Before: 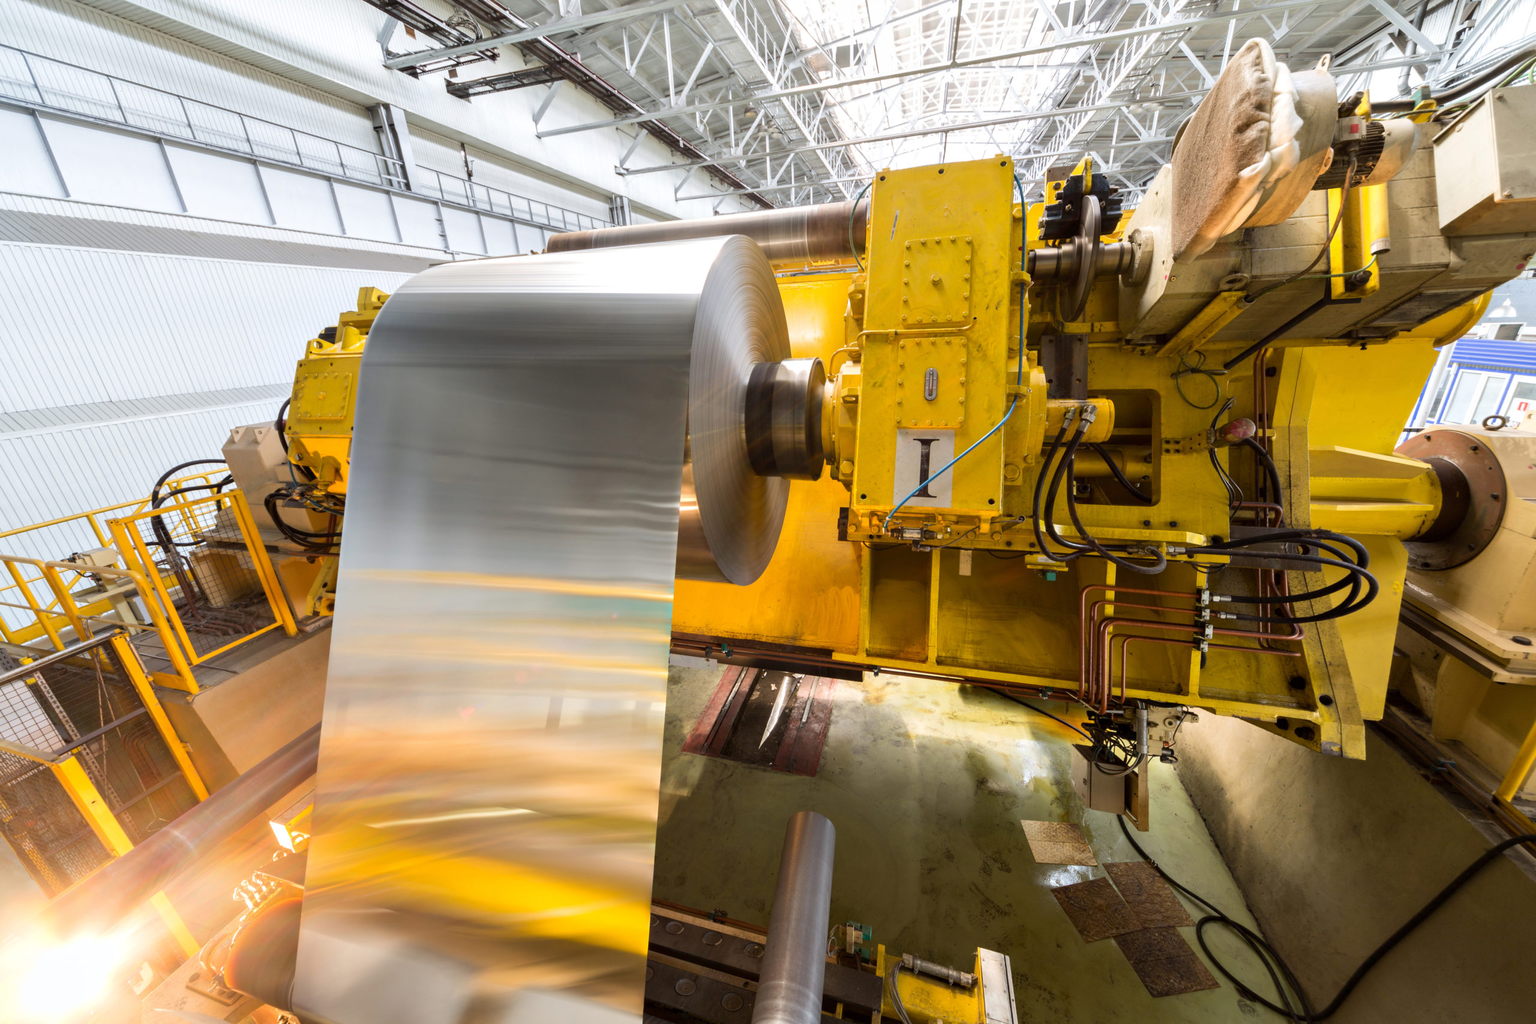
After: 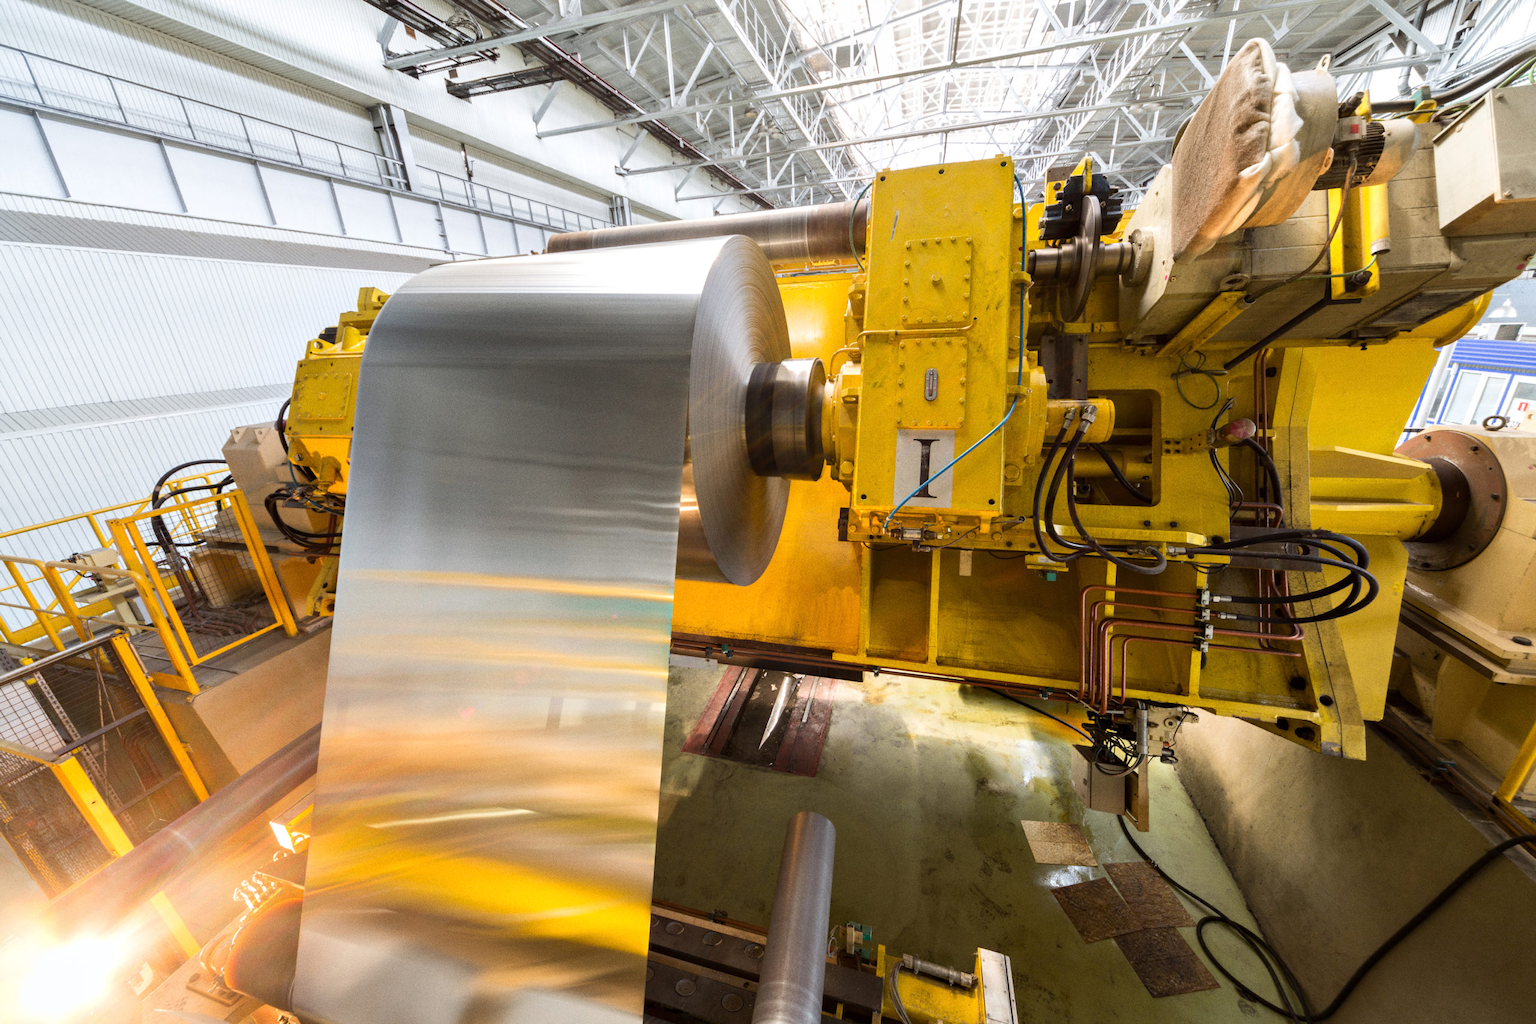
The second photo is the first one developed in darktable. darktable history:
tone equalizer: on, module defaults
grain: coarseness 0.09 ISO
